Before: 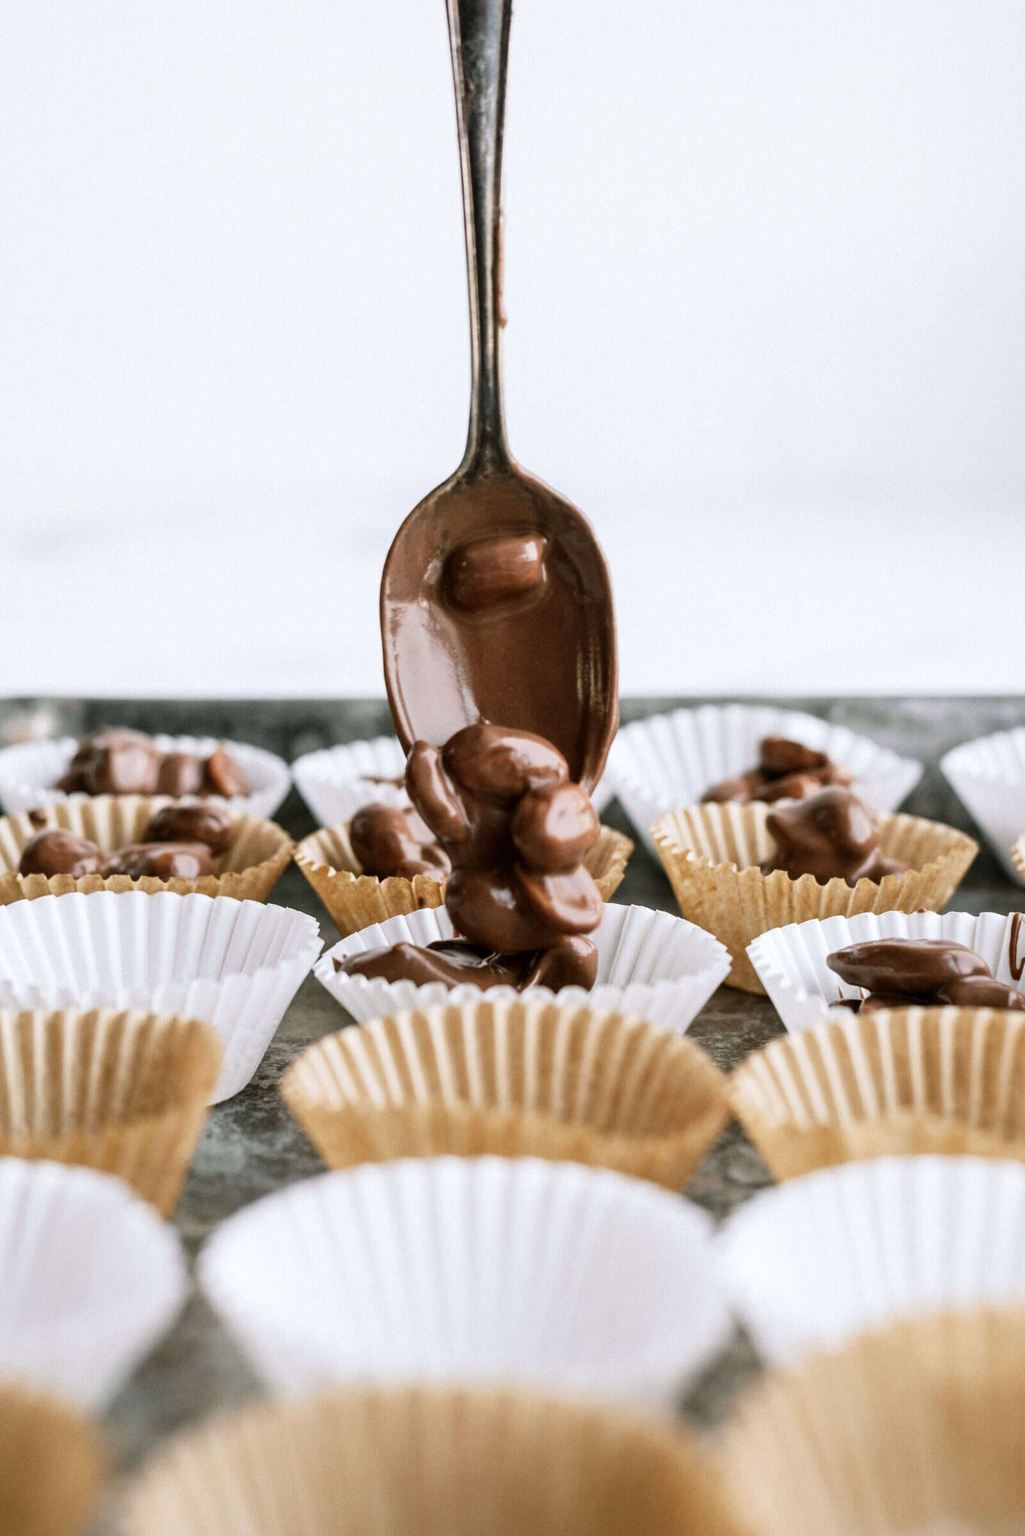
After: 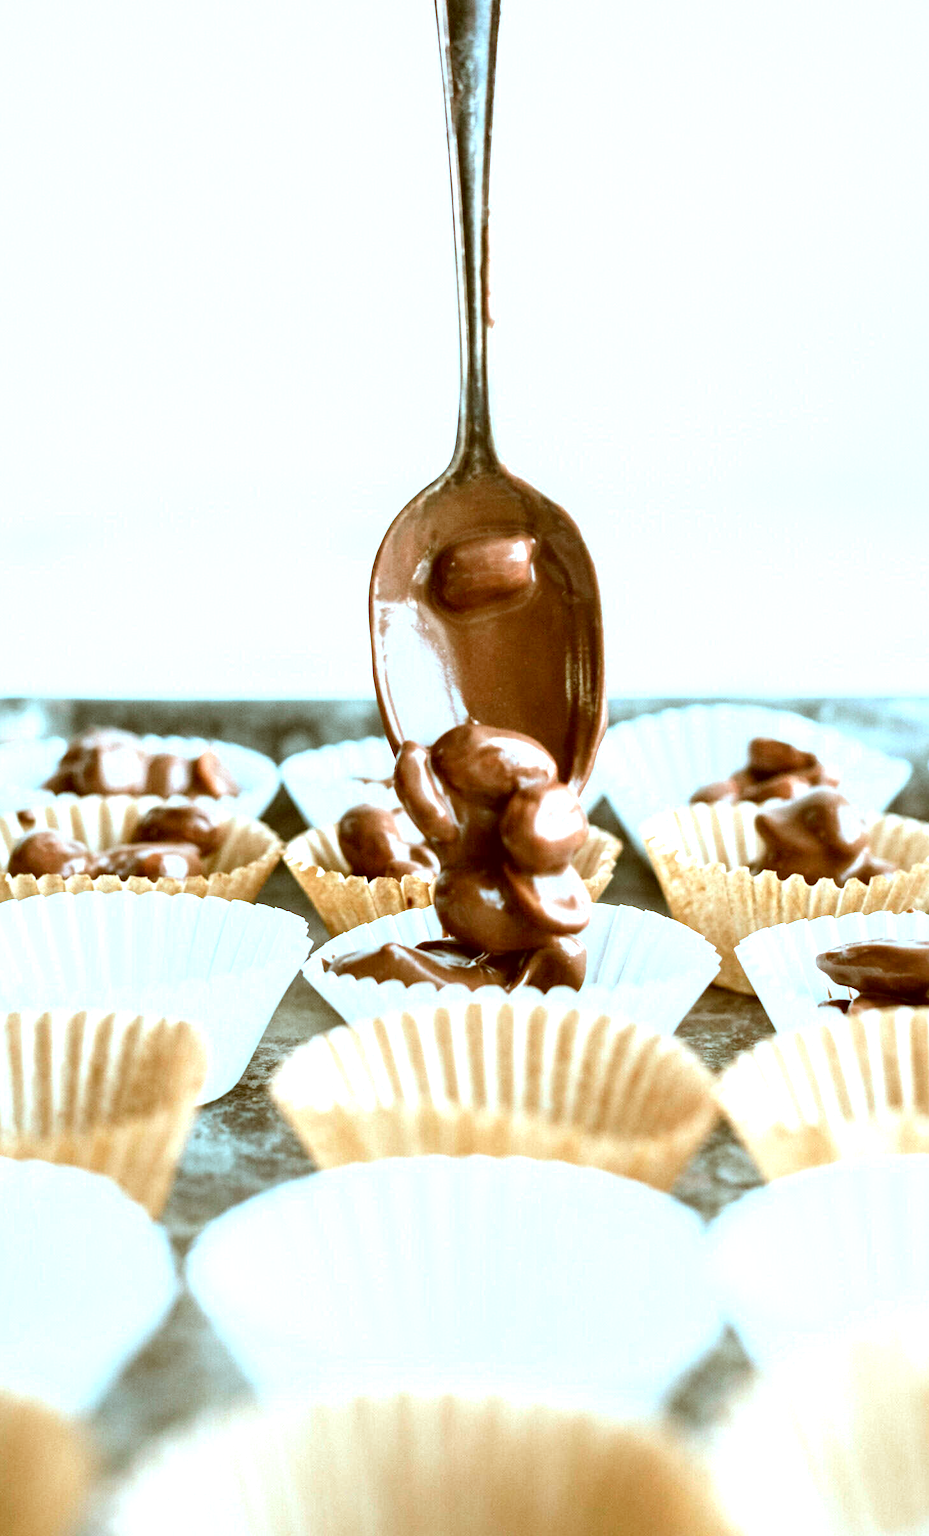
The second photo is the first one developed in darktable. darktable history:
color correction: highlights a* -14.94, highlights b* -16.8, shadows a* 10.86, shadows b* 29.77
crop and rotate: left 1.234%, right 8.064%
exposure: black level correction 0.001, exposure 1.116 EV, compensate highlight preservation false
